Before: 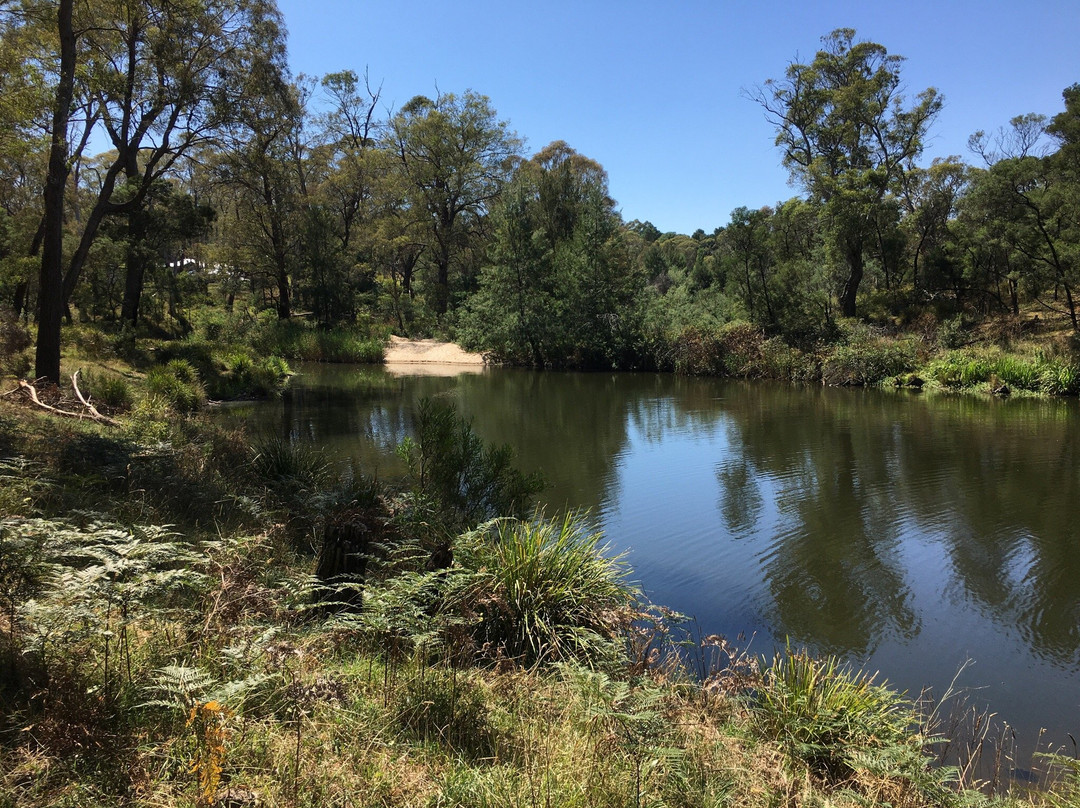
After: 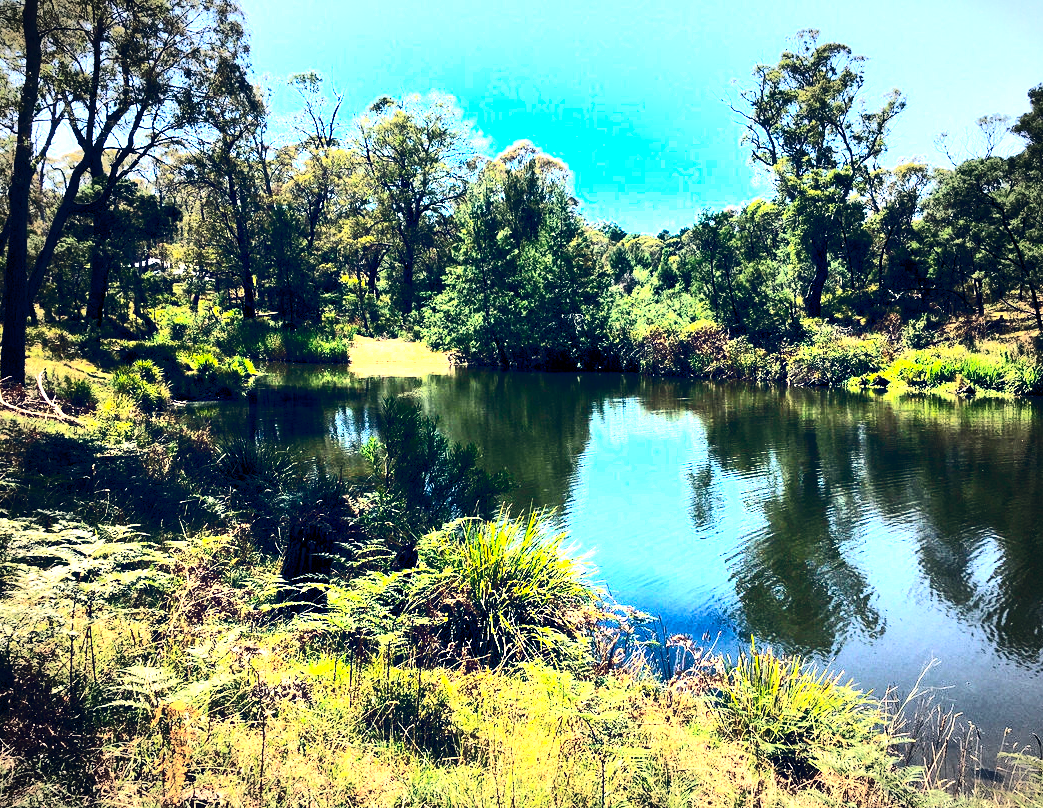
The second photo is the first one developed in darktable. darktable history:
crop and rotate: left 3.363%
color balance rgb: shadows lift › luminance -7.652%, shadows lift › chroma 2.407%, shadows lift › hue 163.4°, highlights gain › chroma 2.049%, highlights gain › hue 73.79°, global offset › luminance -0.29%, global offset › chroma 0.302%, global offset › hue 259.58°, perceptual saturation grading › global saturation 20%, perceptual saturation grading › highlights -49.417%, perceptual saturation grading › shadows 24.818%, perceptual brilliance grading › global brilliance 30.263%, perceptual brilliance grading › highlights 49.837%, perceptual brilliance grading › mid-tones 50.574%, perceptual brilliance grading › shadows -21.387%, global vibrance 20%
vignetting: fall-off start 67.66%, fall-off radius 67.95%, automatic ratio true
contrast brightness saturation: contrast 0.403, brightness 0.043, saturation 0.261
exposure: exposure 0.557 EV, compensate highlight preservation false
